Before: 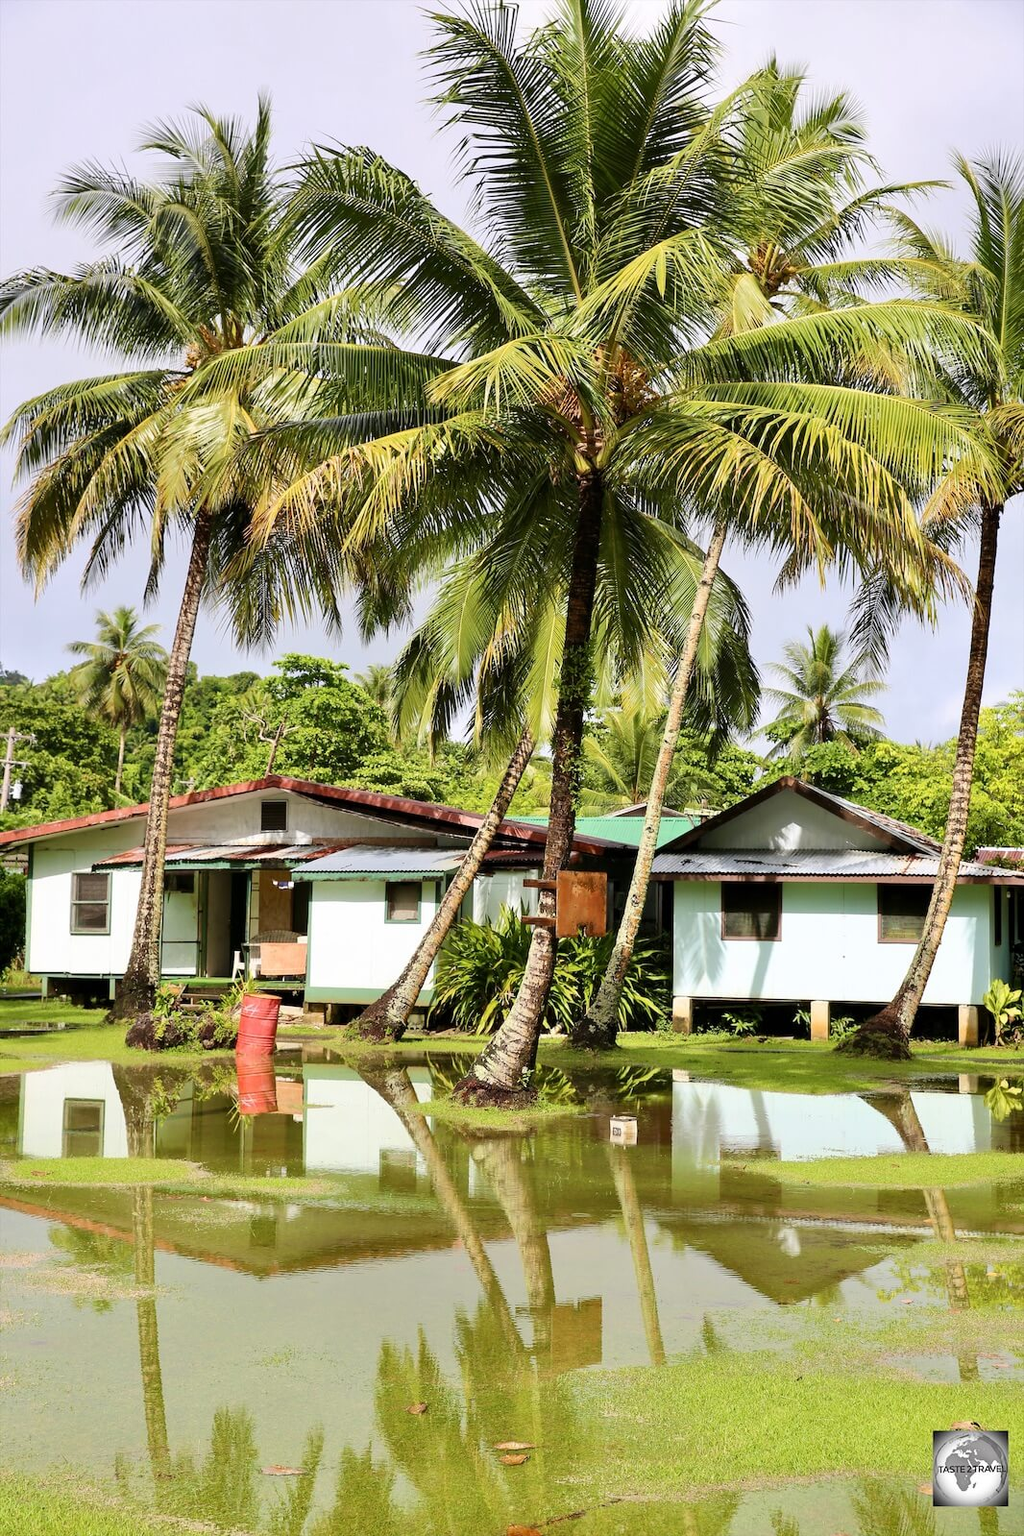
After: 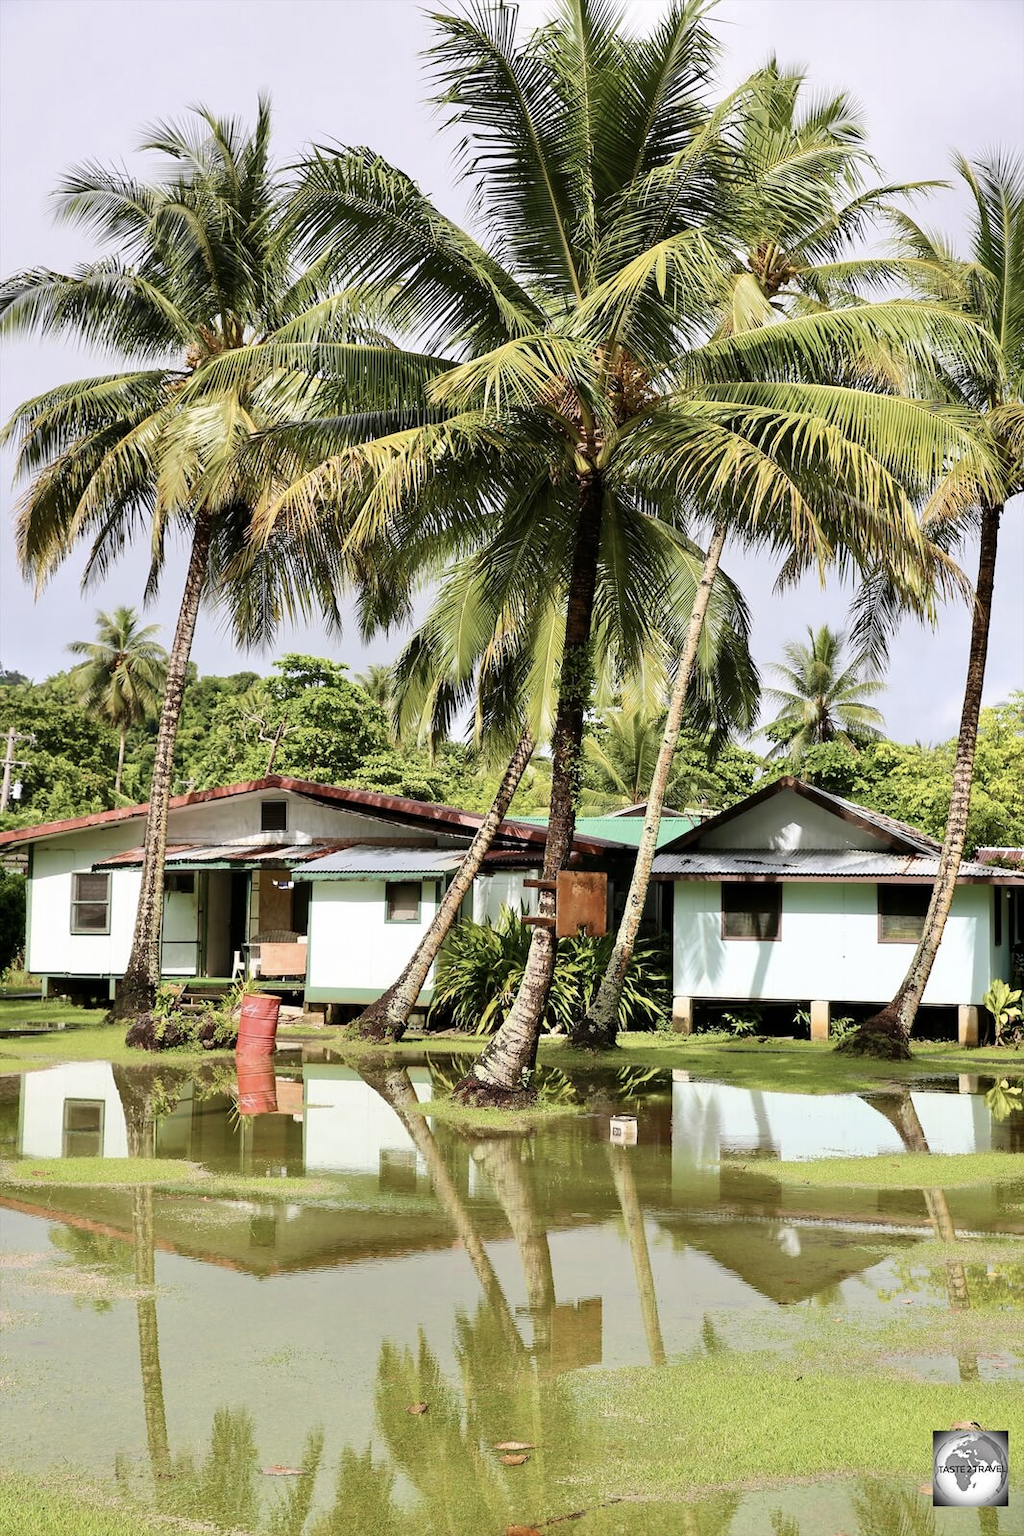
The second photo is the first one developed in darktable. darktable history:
contrast brightness saturation: contrast 0.061, brightness -0.013, saturation -0.234
